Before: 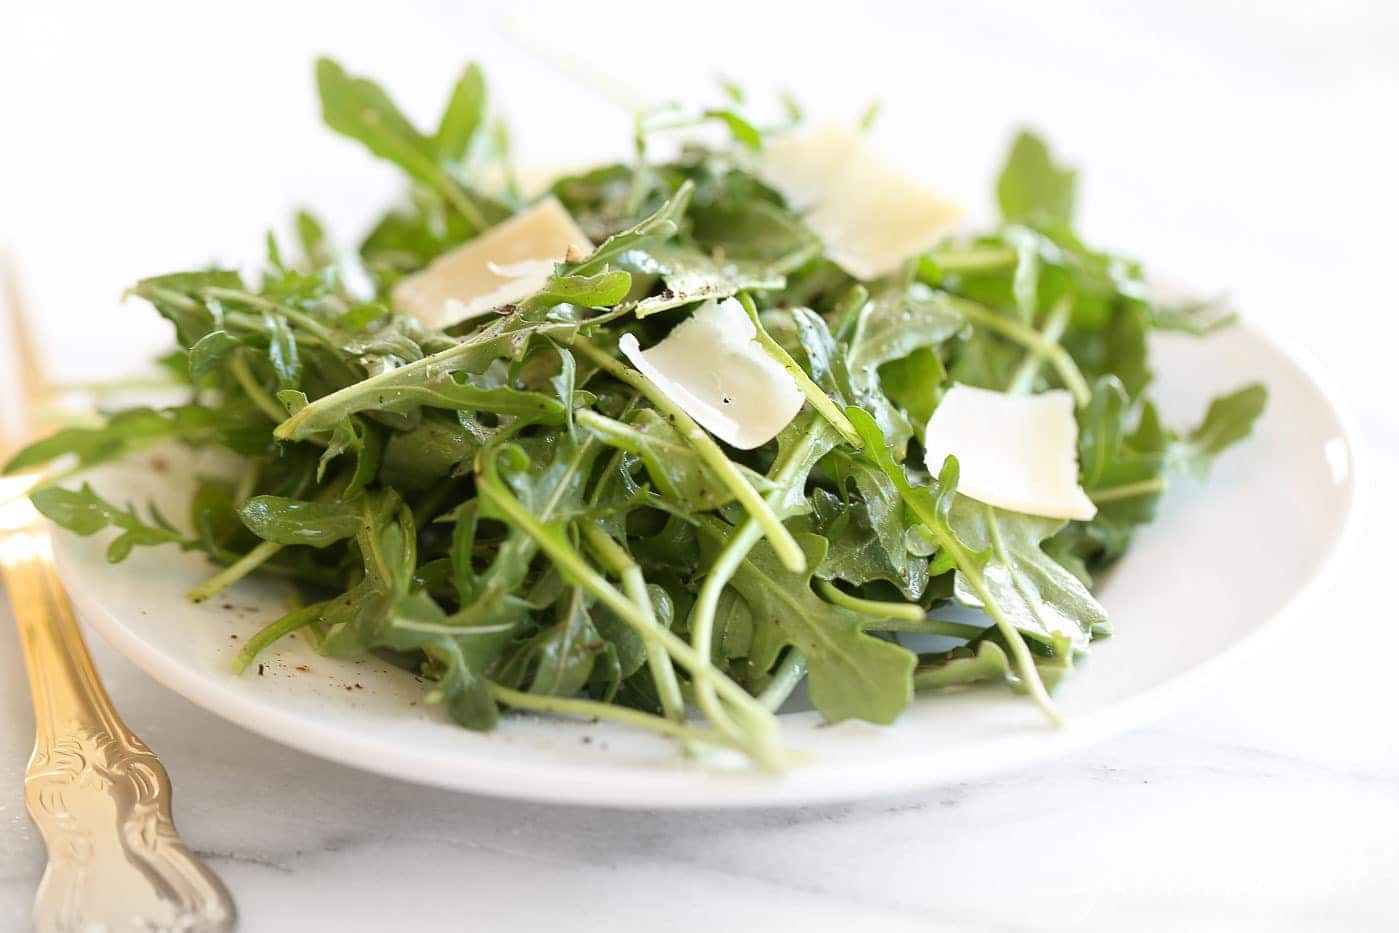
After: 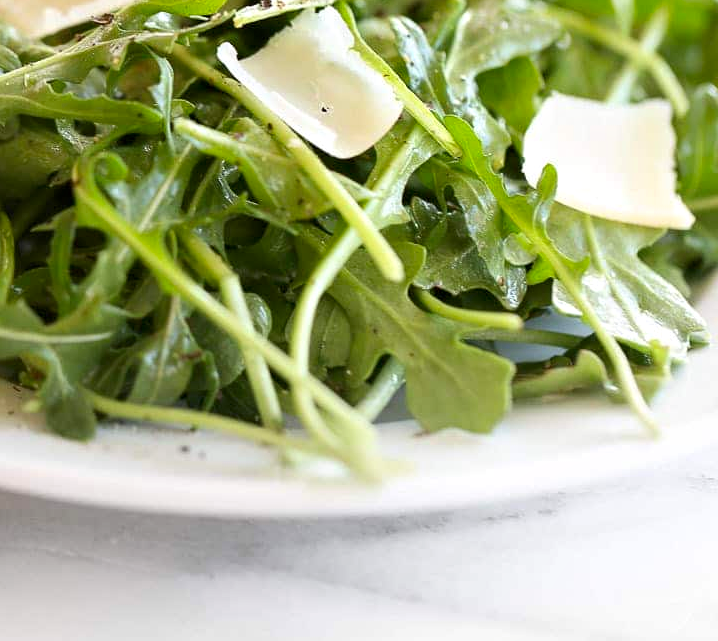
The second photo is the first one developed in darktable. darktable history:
crop and rotate: left 28.755%, top 31.192%, right 19.863%
contrast brightness saturation: contrast 0.038, saturation 0.161
contrast equalizer: y [[0.6 ×6], [0.55 ×6], [0 ×6], [0 ×6], [0 ×6]], mix 0.217
